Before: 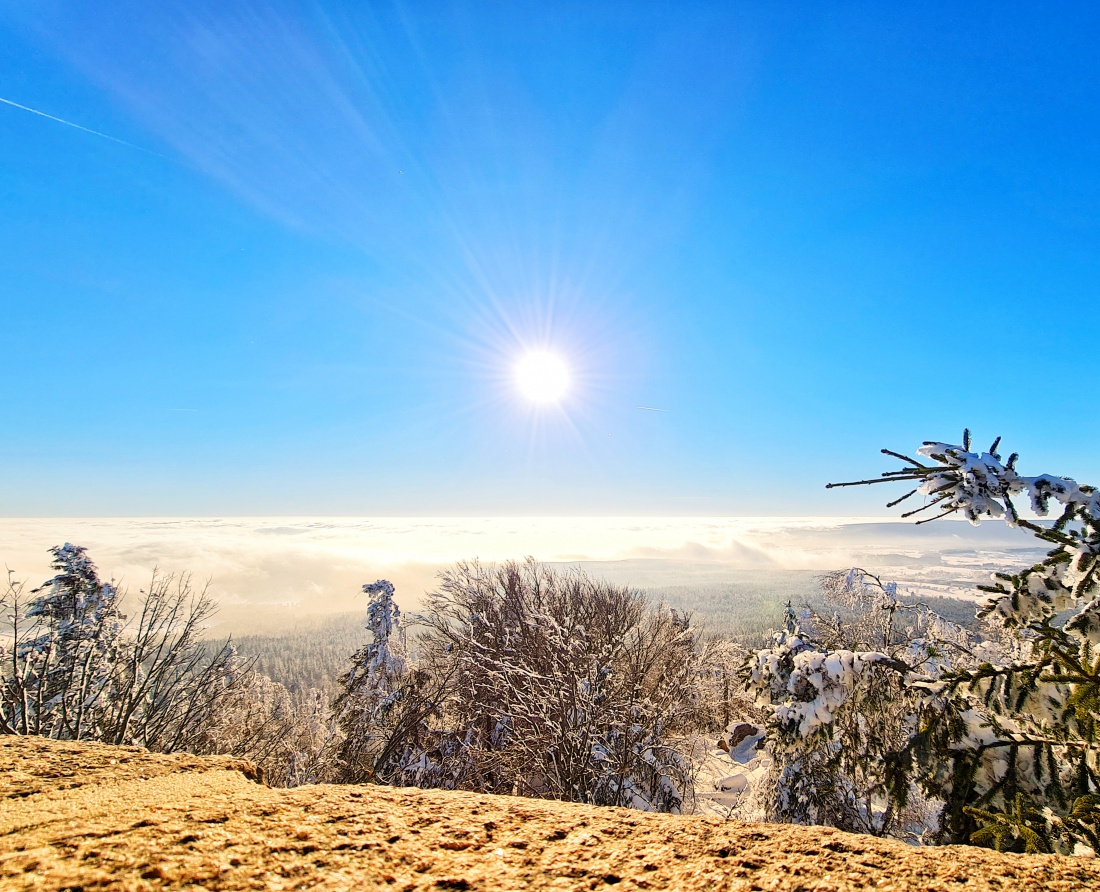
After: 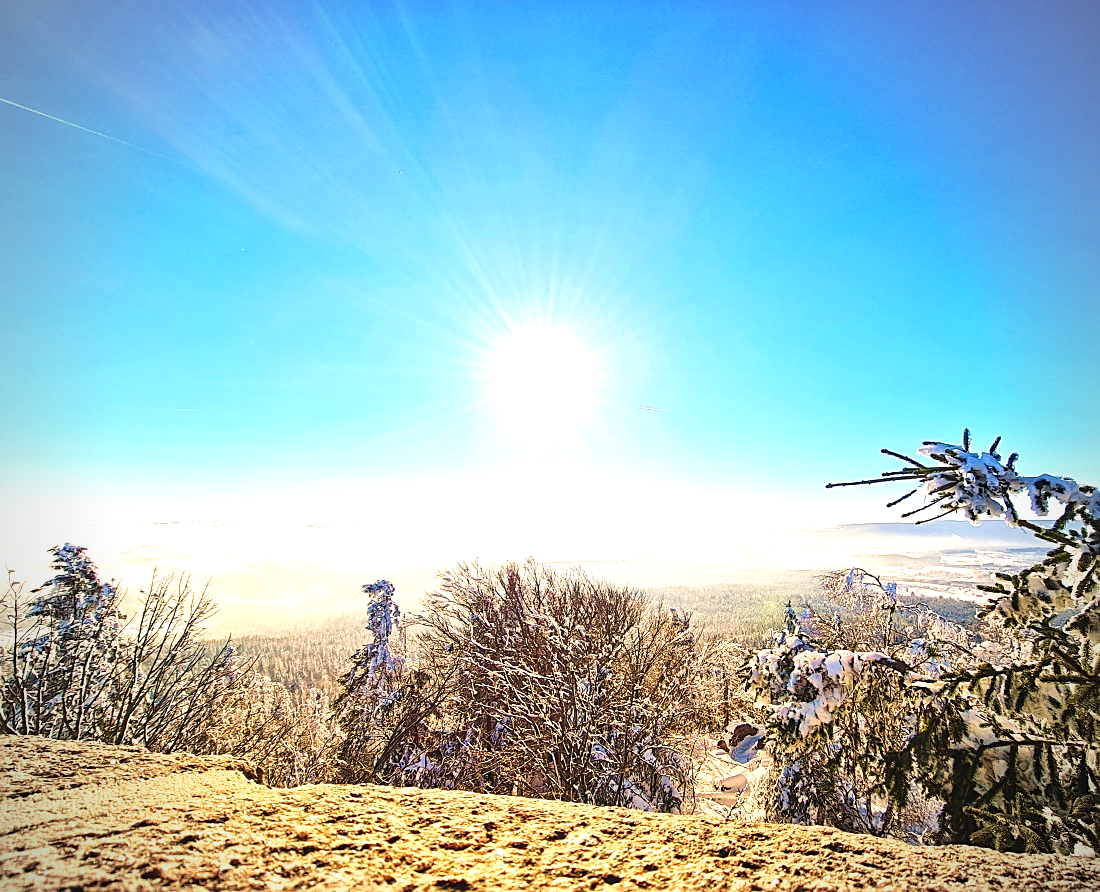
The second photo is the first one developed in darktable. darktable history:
tone equalizer: -8 EV -0.776 EV, -7 EV -0.67 EV, -6 EV -0.601 EV, -5 EV -0.395 EV, -3 EV 0.401 EV, -2 EV 0.6 EV, -1 EV 0.696 EV, +0 EV 0.738 EV, edges refinement/feathering 500, mask exposure compensation -1.57 EV, preserve details no
velvia: strength 74.59%
local contrast: detail 109%
vignetting: unbound false
sharpen: on, module defaults
